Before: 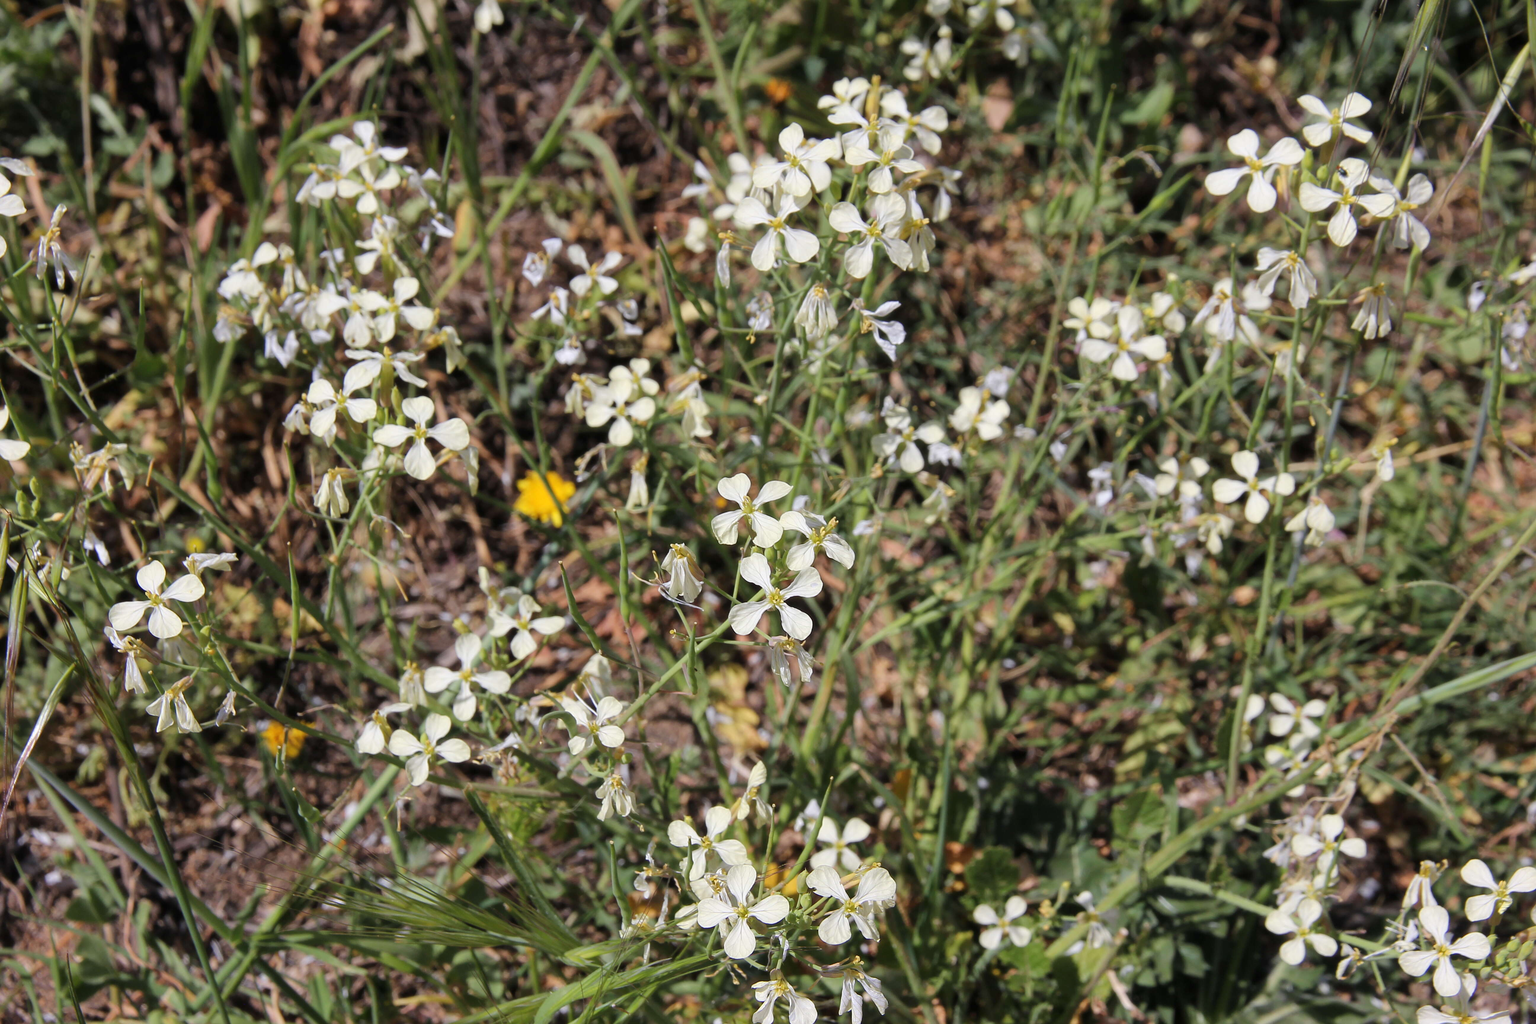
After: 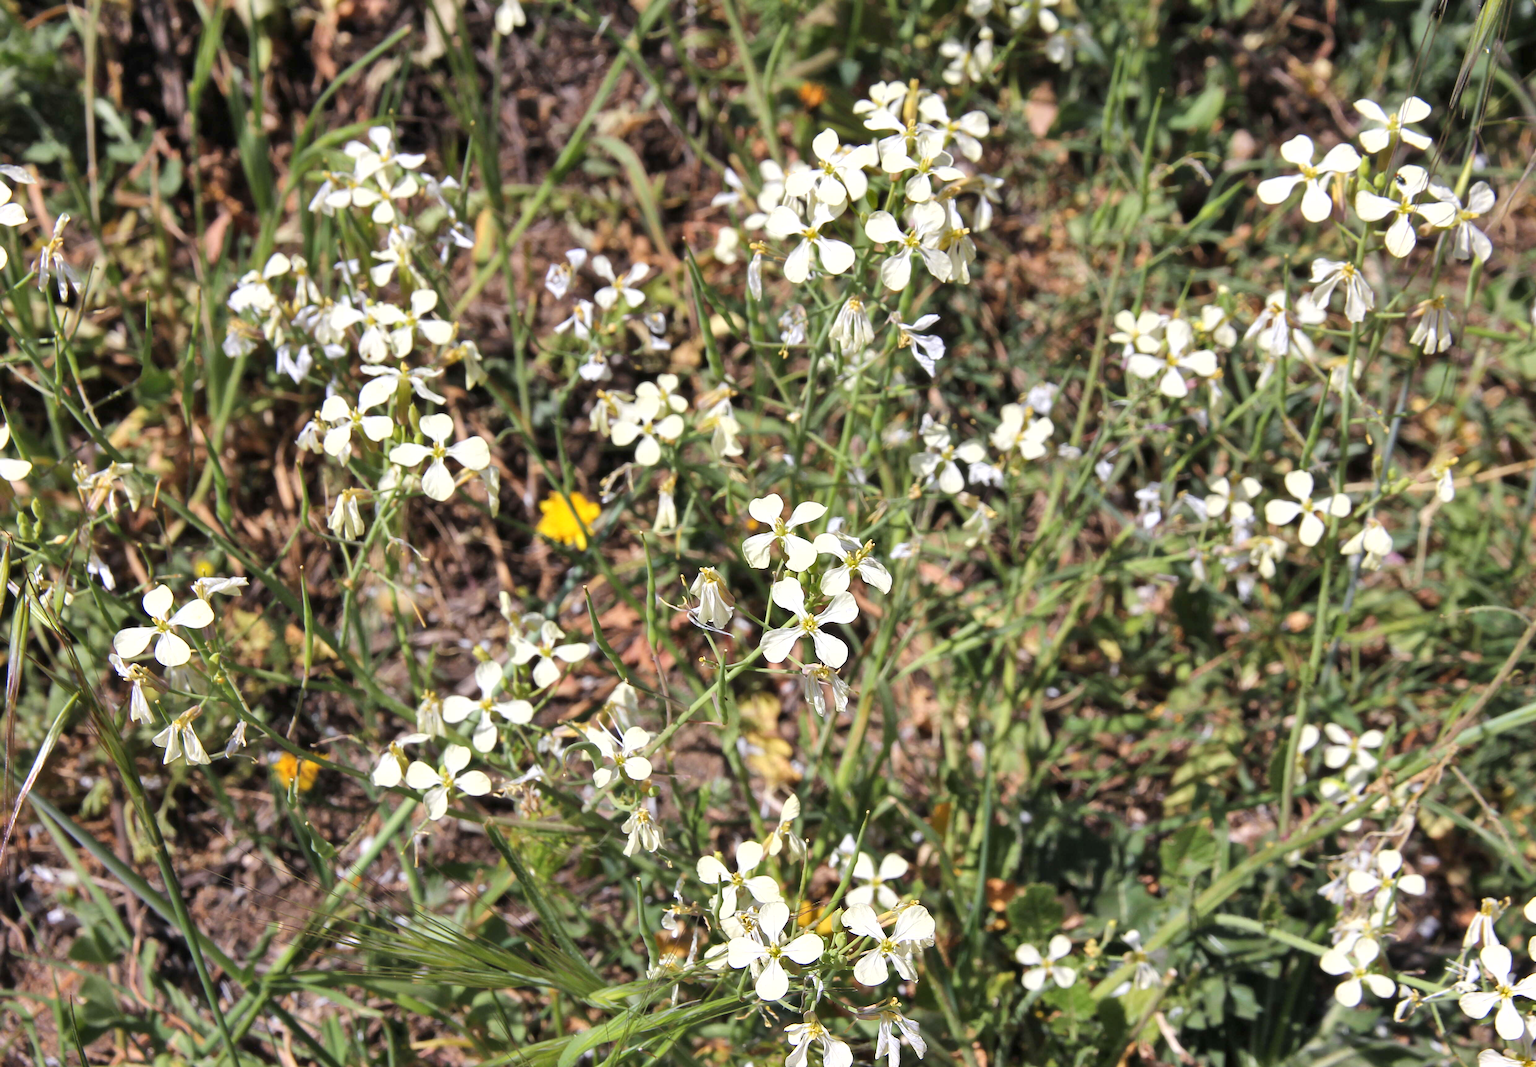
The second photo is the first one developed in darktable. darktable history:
crop: right 4.126%, bottom 0.031%
exposure: exposure 0.507 EV, compensate highlight preservation false
shadows and highlights: low approximation 0.01, soften with gaussian
